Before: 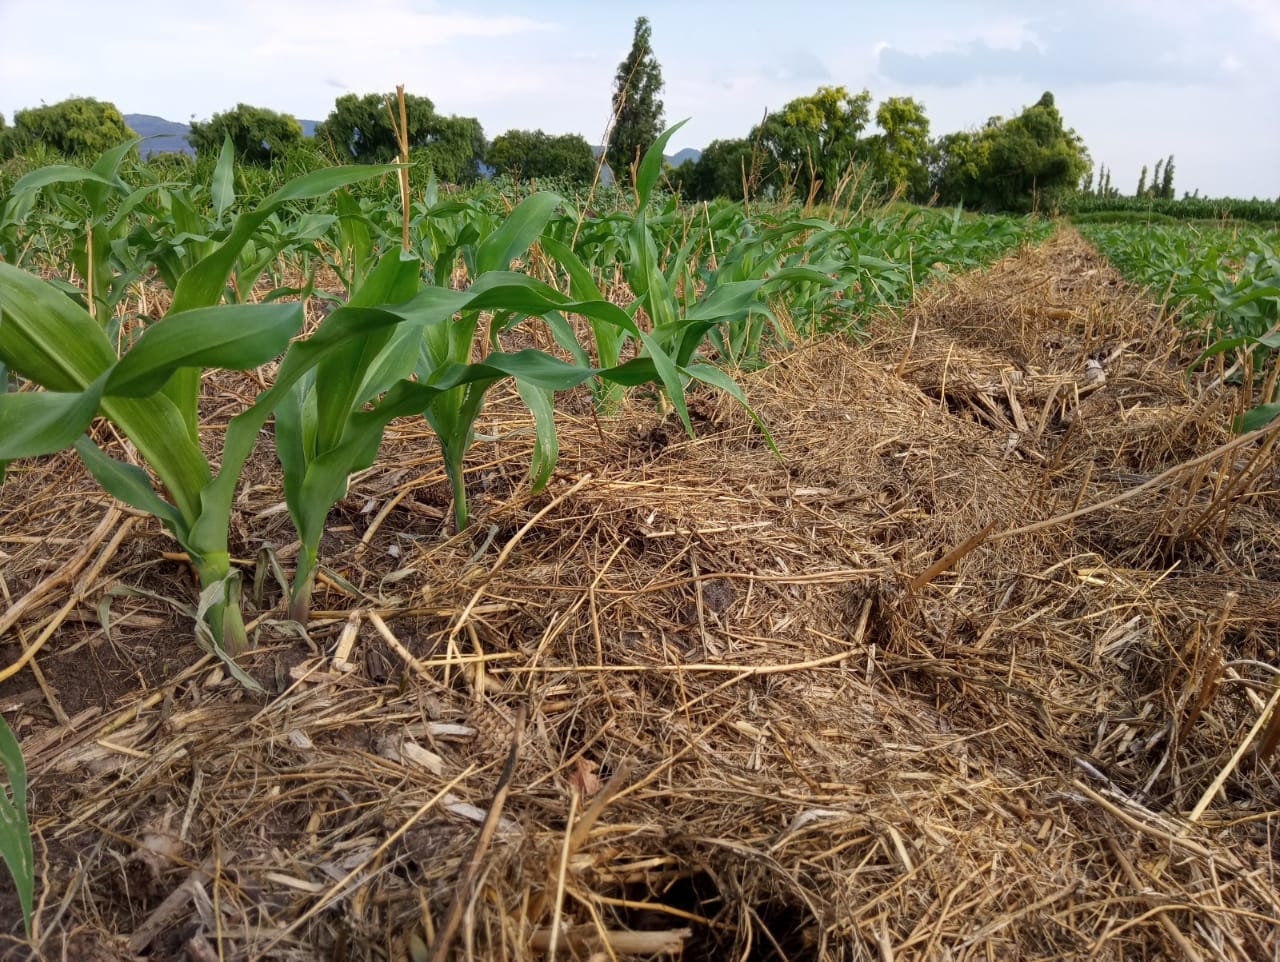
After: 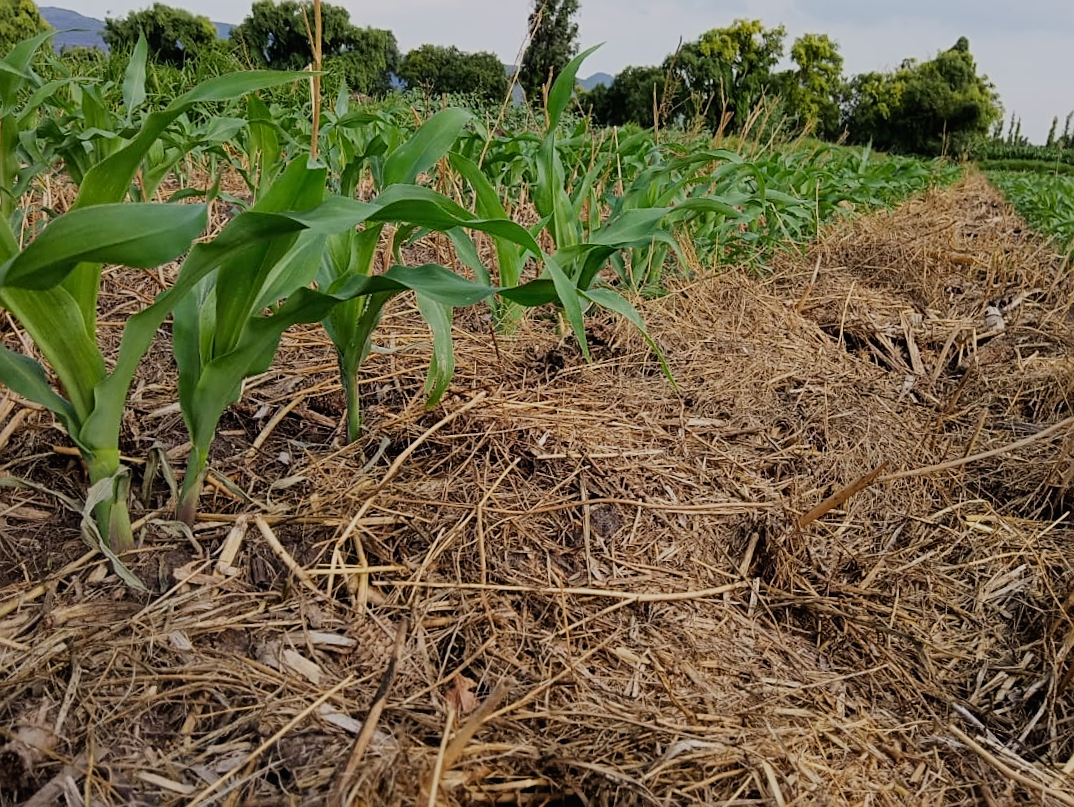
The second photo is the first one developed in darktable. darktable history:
sharpen: on, module defaults
crop and rotate: angle -3.27°, left 5.211%, top 5.211%, right 4.607%, bottom 4.607%
filmic rgb: black relative exposure -7.15 EV, white relative exposure 5.36 EV, hardness 3.02
contrast brightness saturation: contrast -0.02, brightness -0.01, saturation 0.03
